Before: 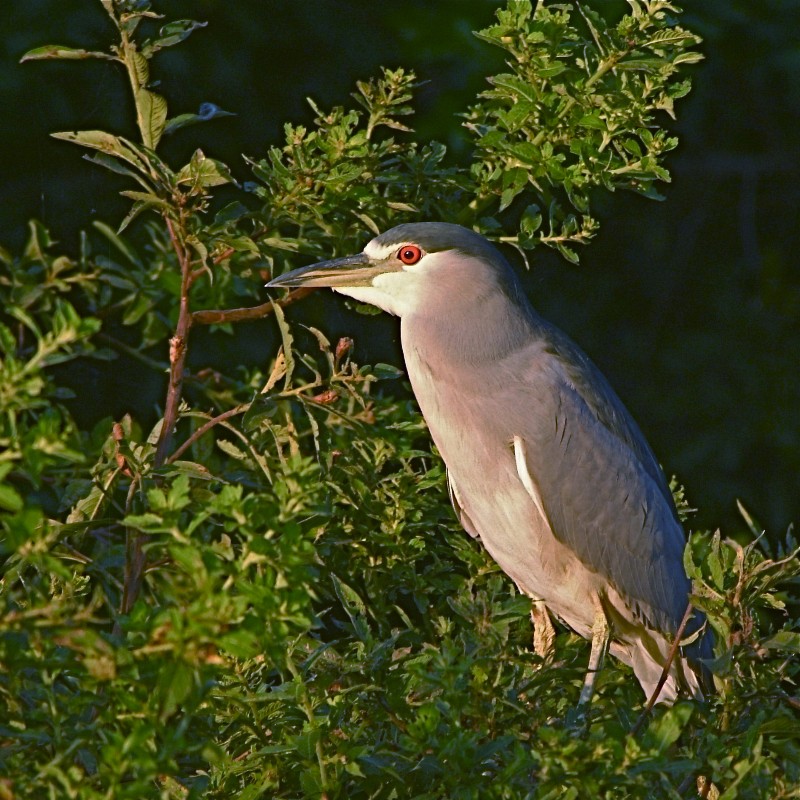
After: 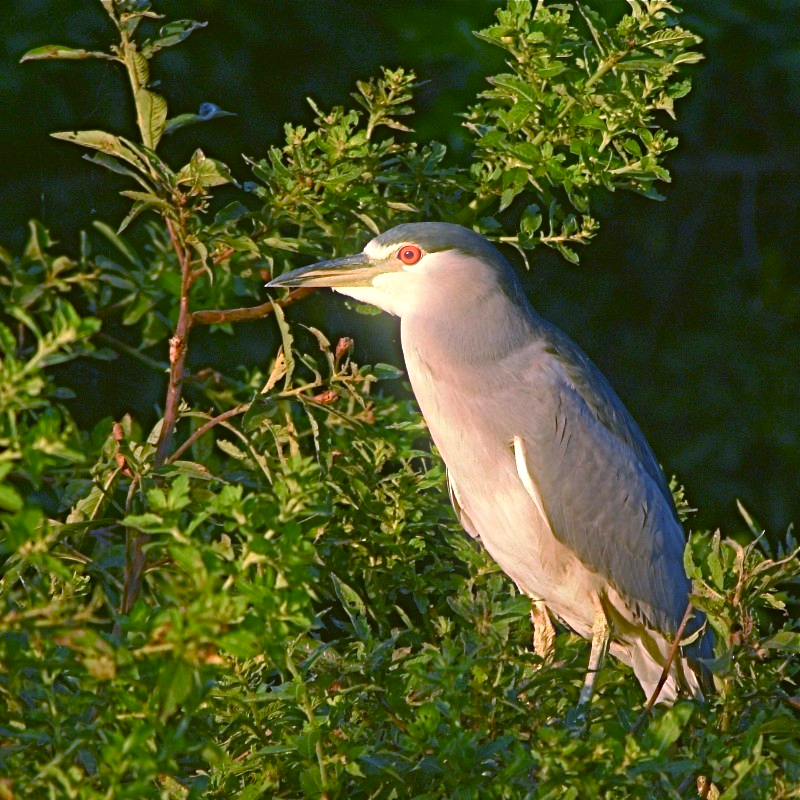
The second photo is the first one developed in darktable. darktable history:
levels: levels [0, 0.435, 0.917]
bloom: size 5%, threshold 95%, strength 15%
exposure: black level correction 0.002, compensate highlight preservation false
